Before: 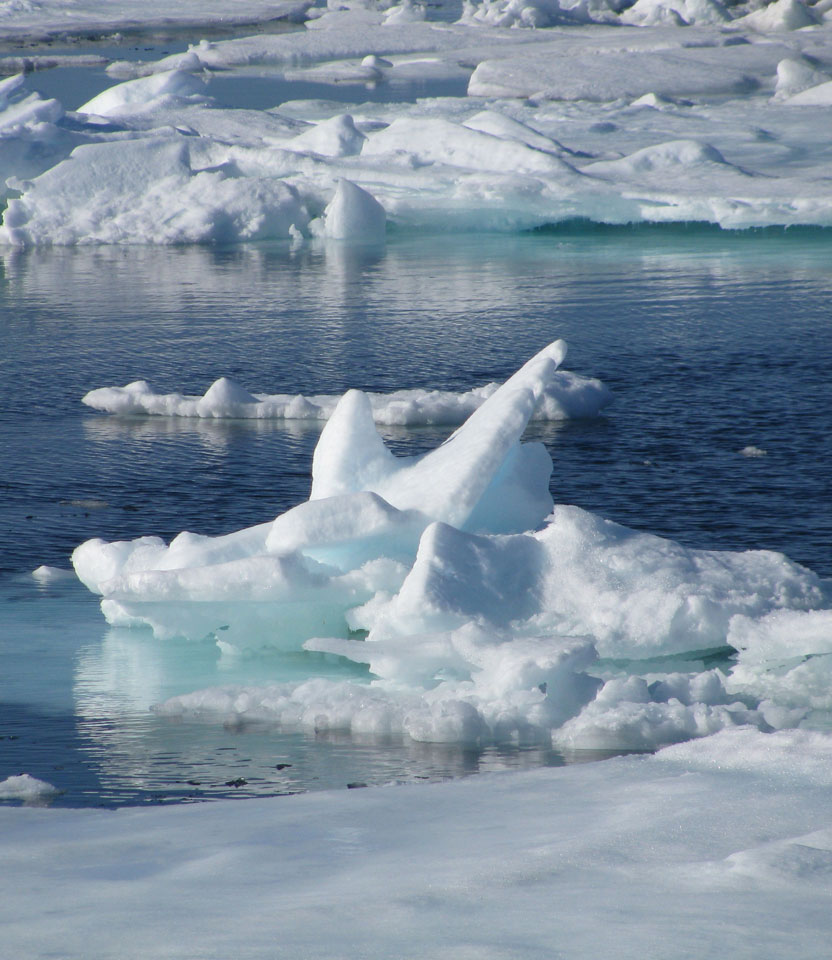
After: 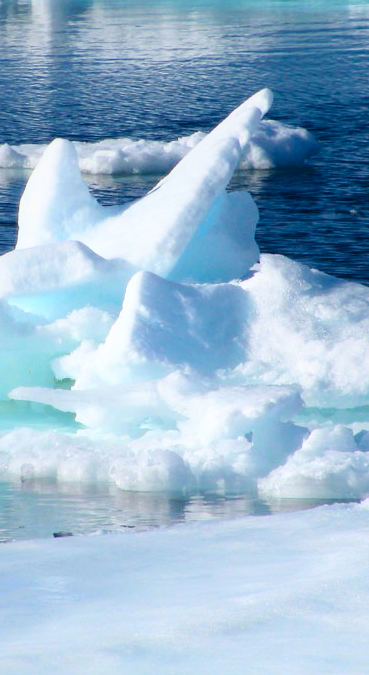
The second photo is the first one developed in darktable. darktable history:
local contrast: mode bilateral grid, contrast 20, coarseness 50, detail 132%, midtone range 0.2
crop: left 35.432%, top 26.233%, right 20.145%, bottom 3.432%
contrast brightness saturation: contrast 0.04, saturation 0.16
shadows and highlights: highlights 70.7, soften with gaussian
tone curve: curves: ch0 [(0, 0) (0.091, 0.077) (0.517, 0.574) (0.745, 0.82) (0.844, 0.908) (0.909, 0.942) (1, 0.973)]; ch1 [(0, 0) (0.437, 0.404) (0.5, 0.5) (0.534, 0.546) (0.58, 0.603) (0.616, 0.649) (1, 1)]; ch2 [(0, 0) (0.442, 0.415) (0.5, 0.5) (0.535, 0.547) (0.585, 0.62) (1, 1)], color space Lab, independent channels, preserve colors none
